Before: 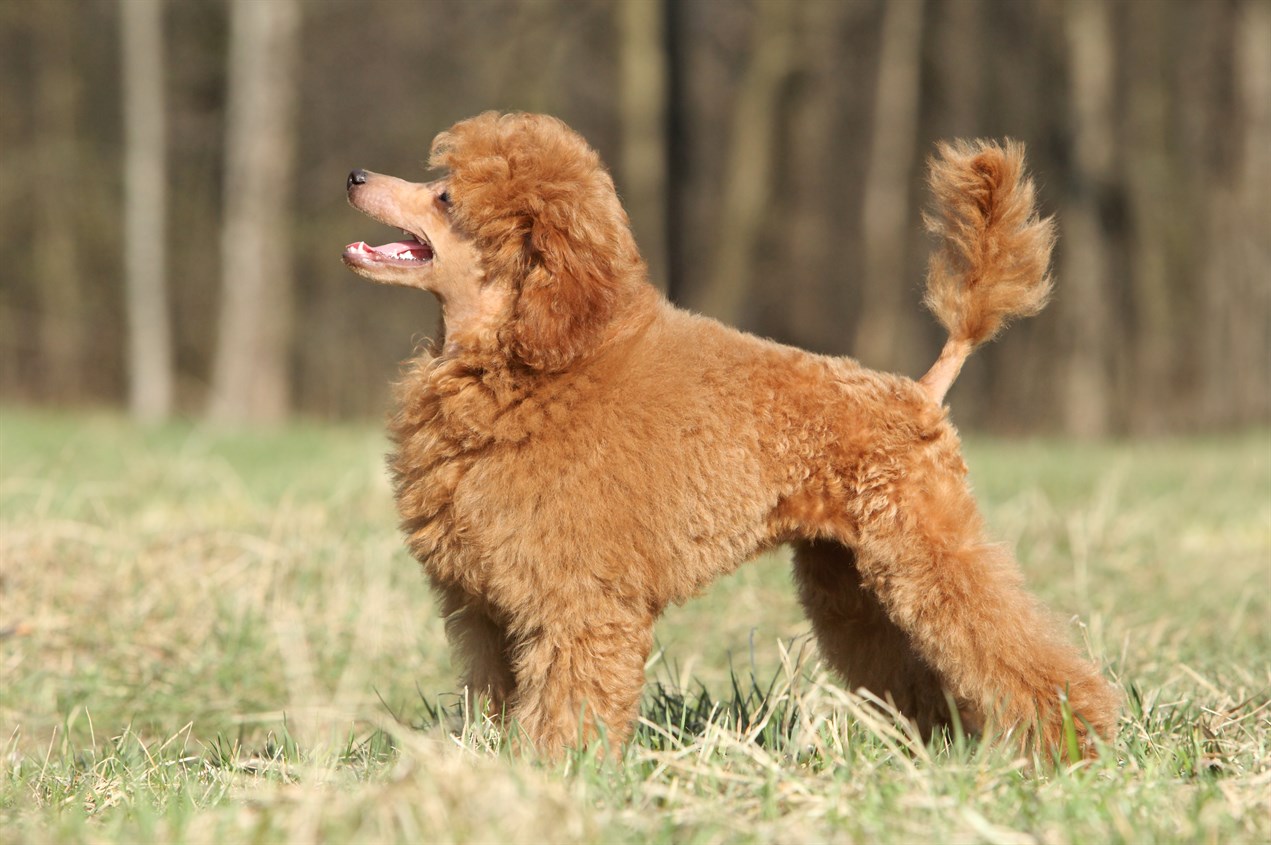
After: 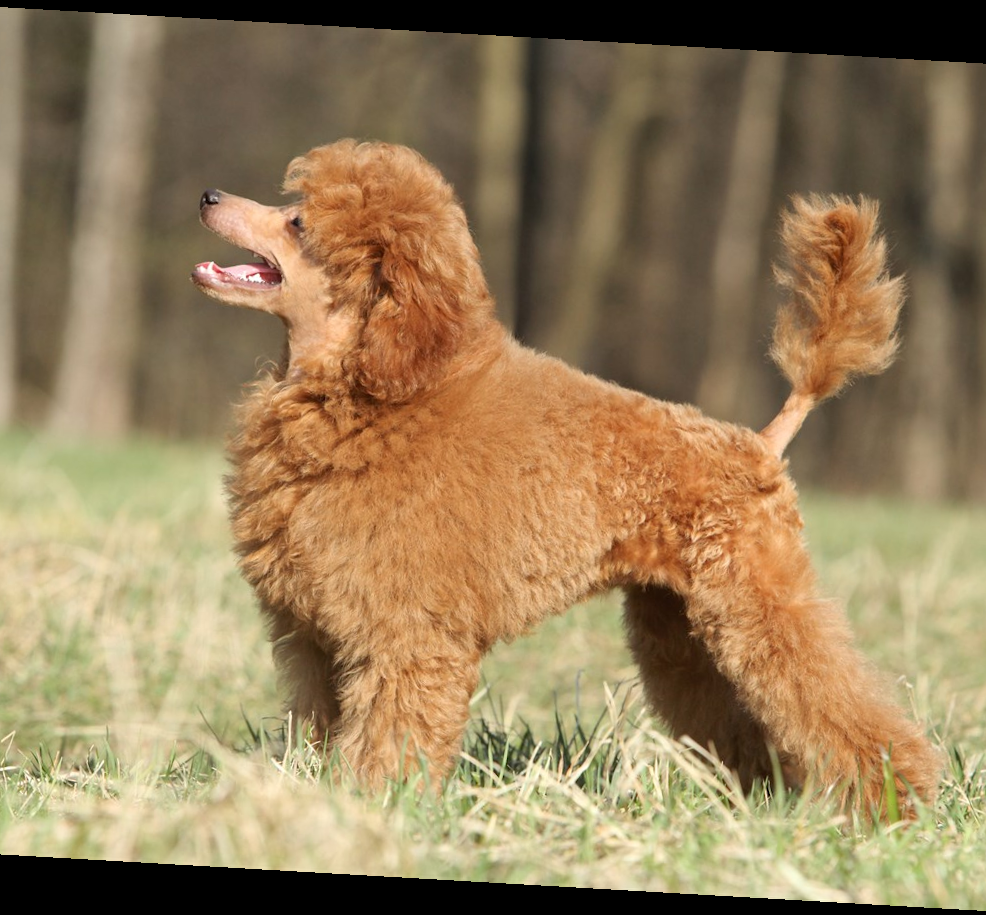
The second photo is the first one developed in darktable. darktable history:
crop and rotate: angle -3.29°, left 14.044%, top 0.028%, right 11.06%, bottom 0.055%
